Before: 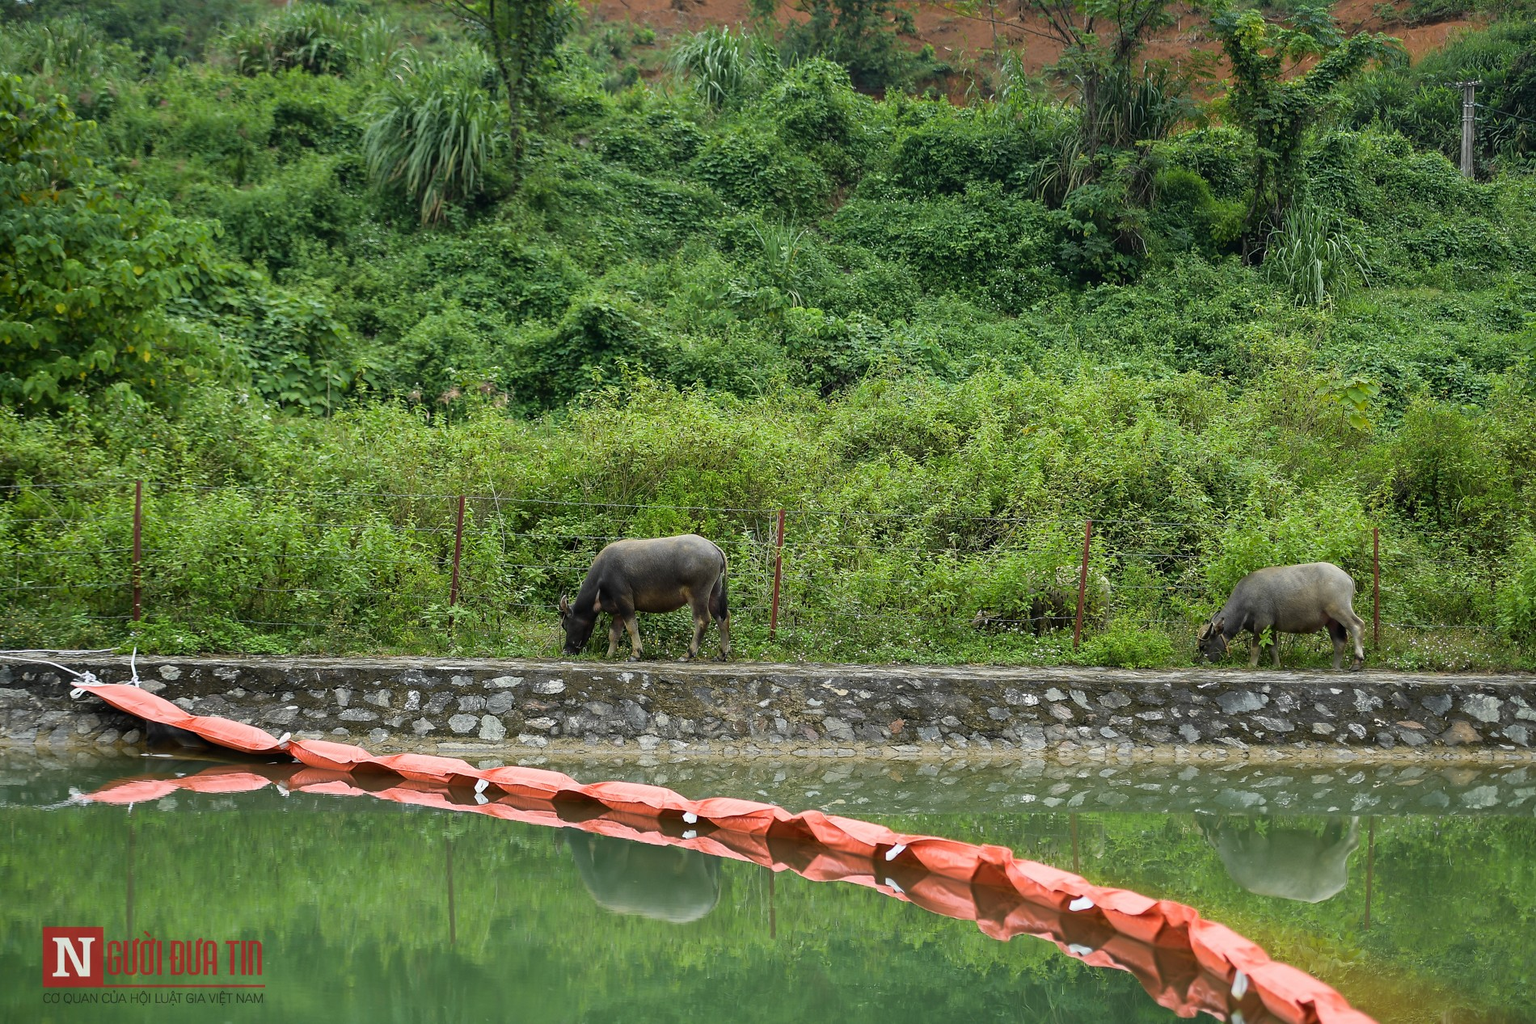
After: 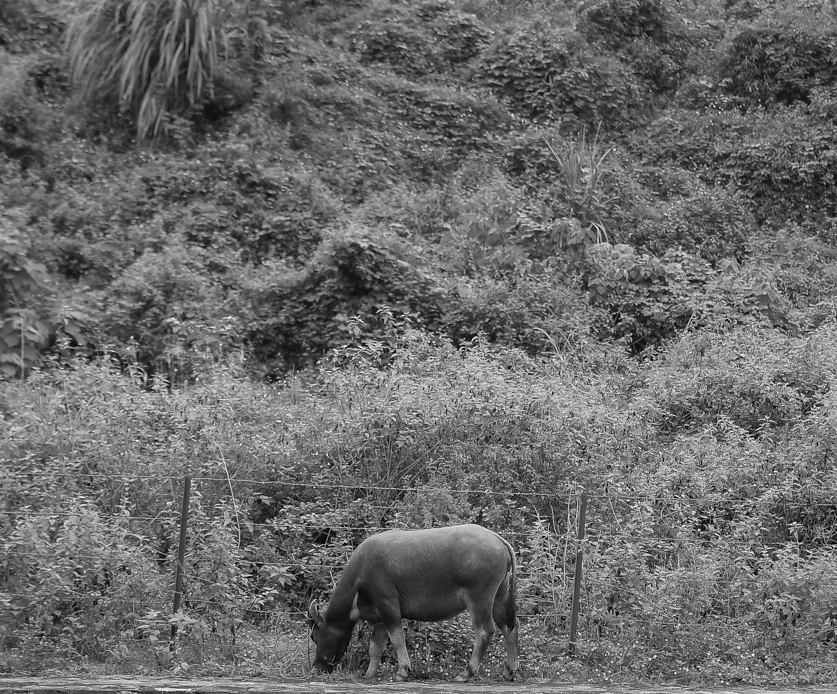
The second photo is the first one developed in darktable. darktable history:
shadows and highlights: on, module defaults
monochrome: a -6.99, b 35.61, size 1.4
crop: left 20.248%, top 10.86%, right 35.675%, bottom 34.321%
